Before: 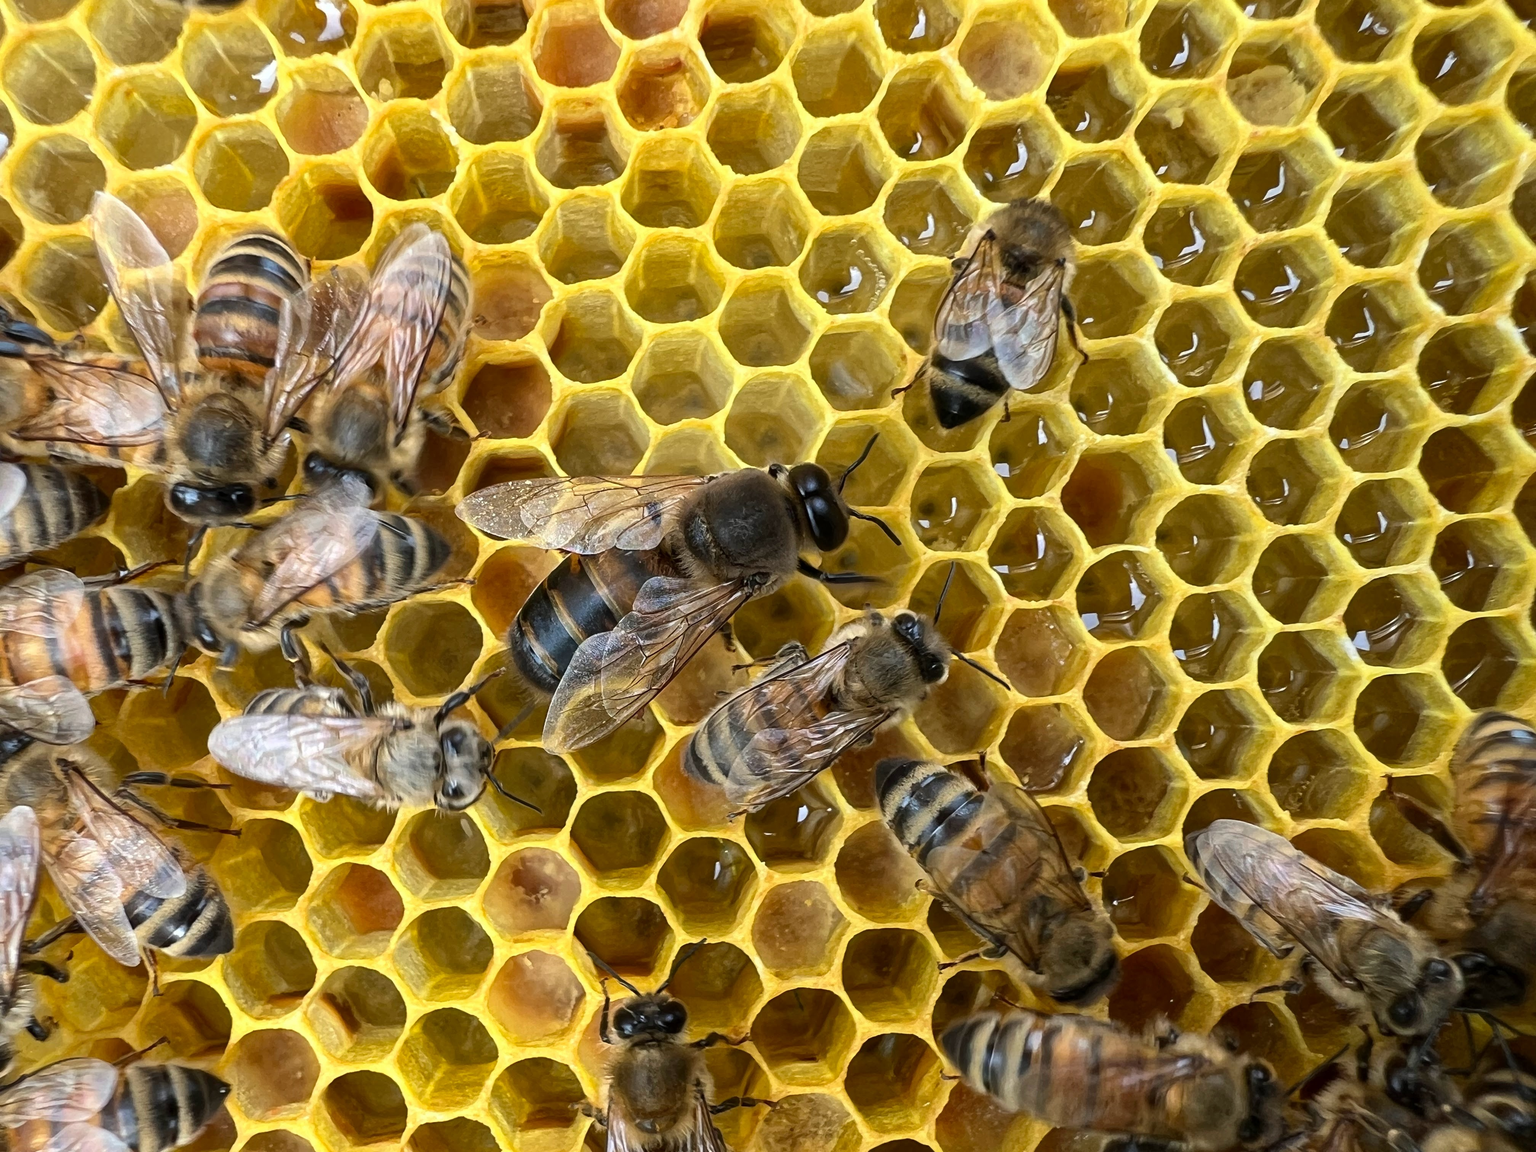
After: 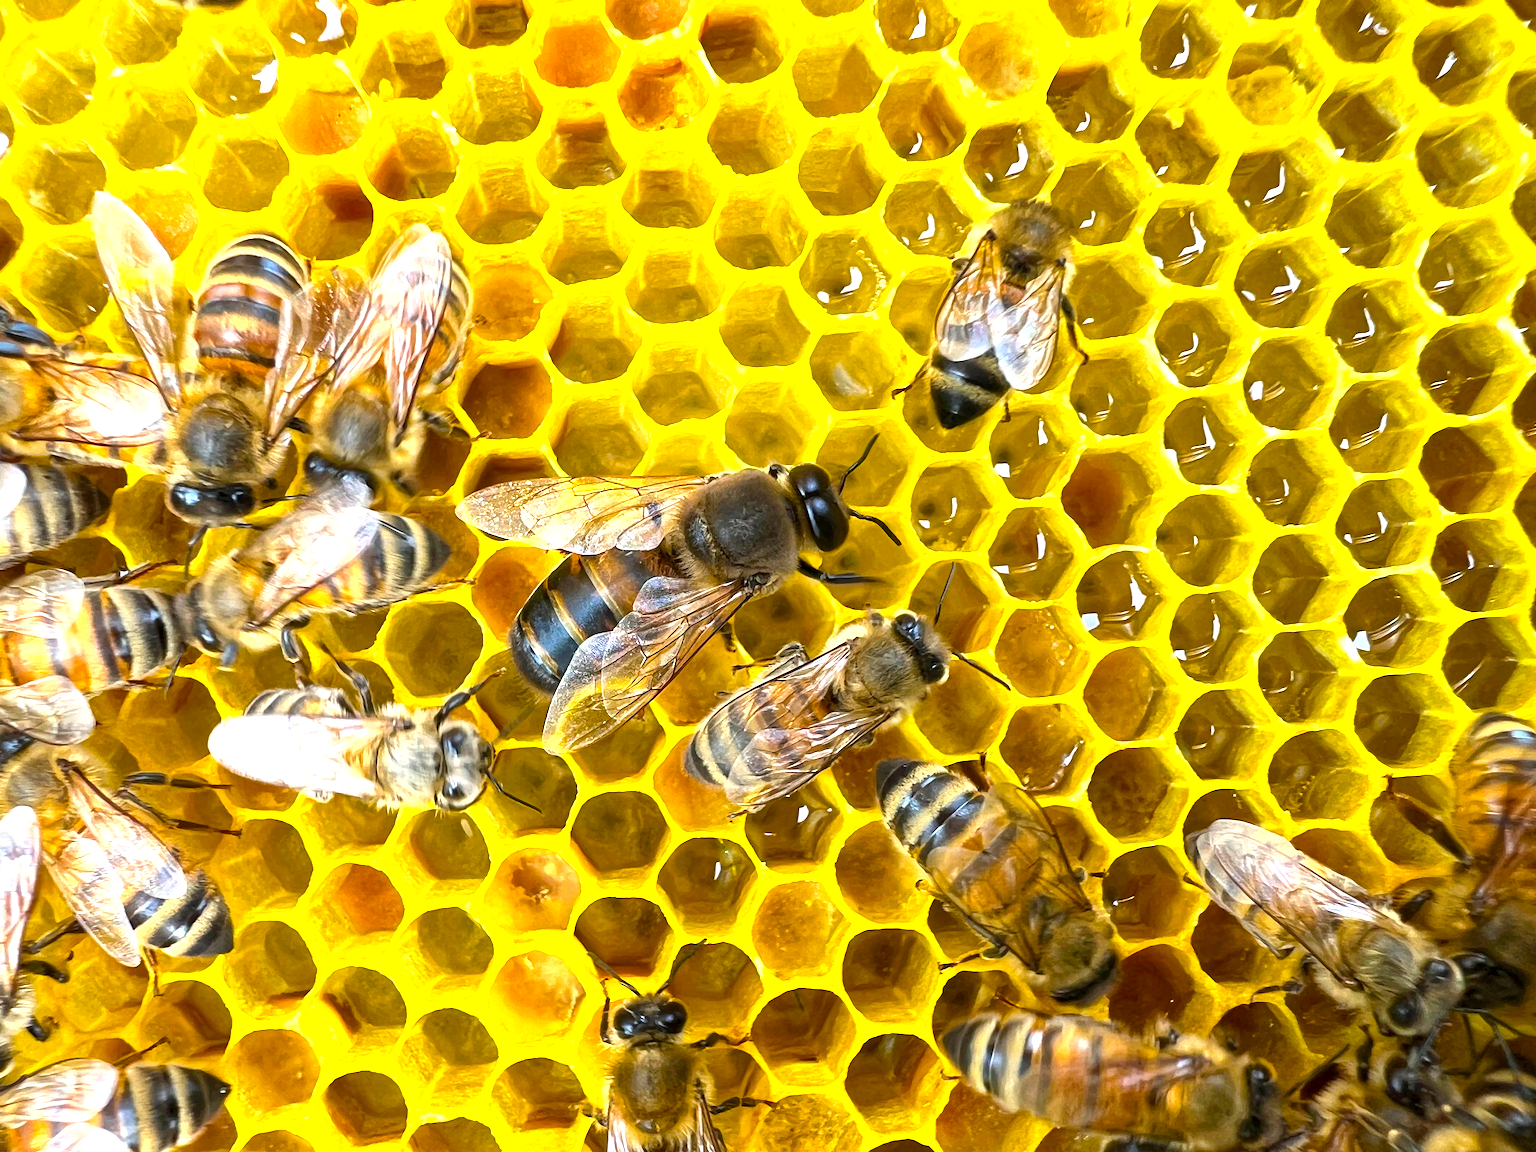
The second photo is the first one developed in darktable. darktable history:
exposure: exposure 1.2 EV, compensate highlight preservation false
color balance rgb: linear chroma grading › global chroma 15%, perceptual saturation grading › global saturation 30%
shadows and highlights: shadows 25, highlights -25
